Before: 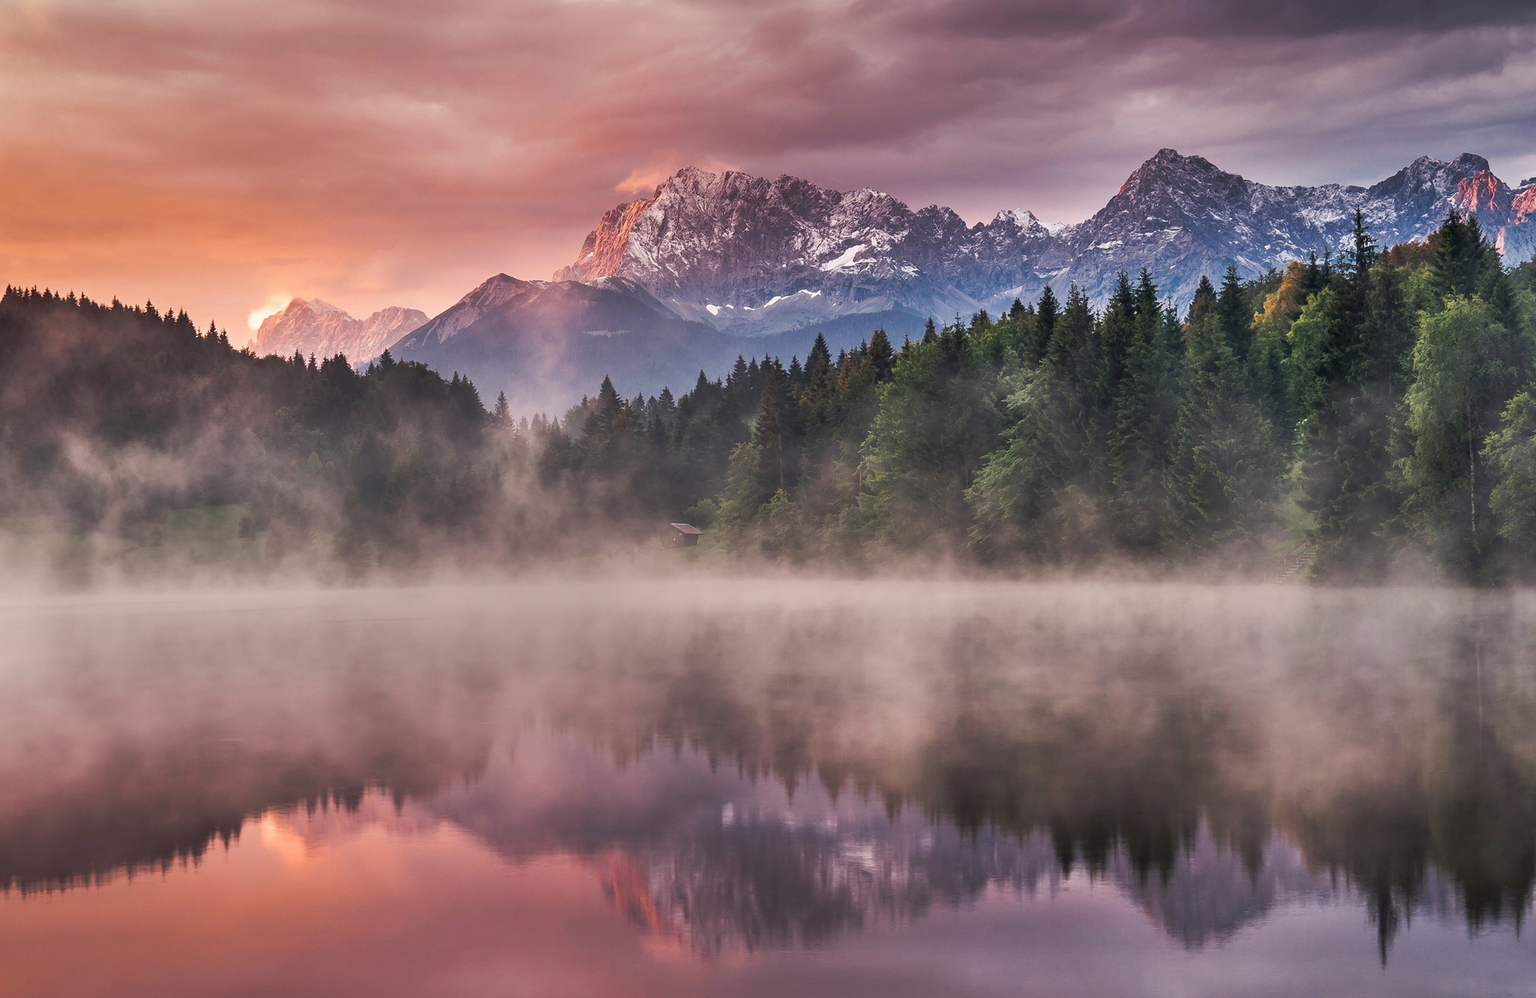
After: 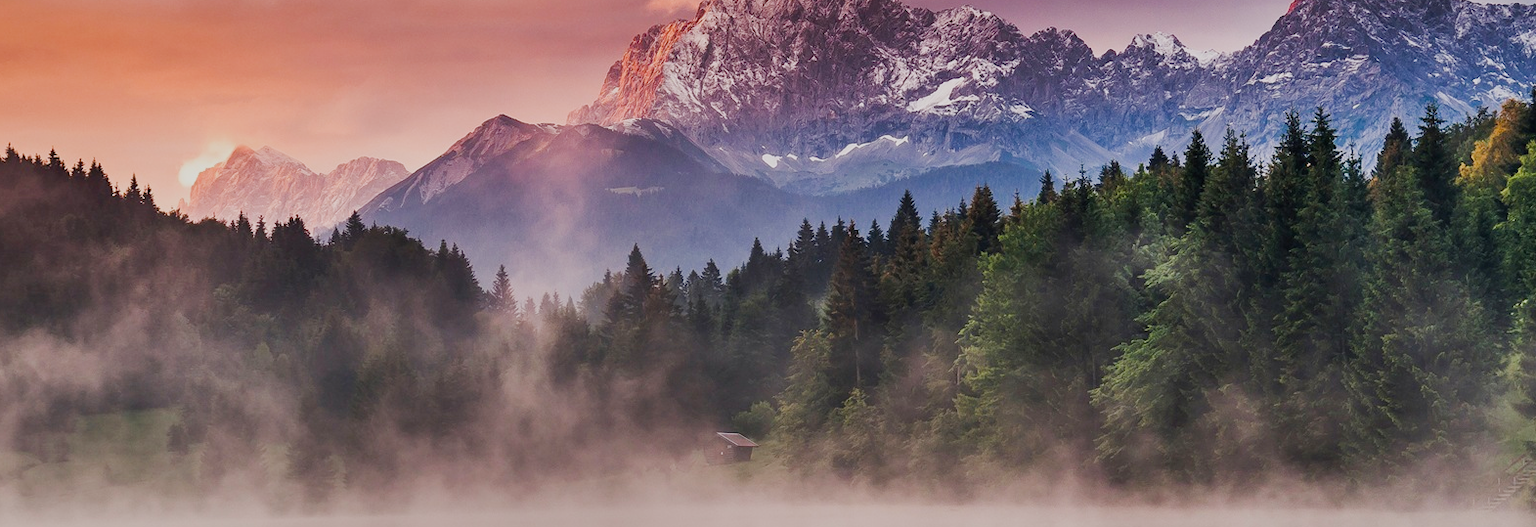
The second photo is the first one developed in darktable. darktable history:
color balance rgb: contrast -10%
sigmoid: on, module defaults
crop: left 7.036%, top 18.398%, right 14.379%, bottom 40.043%
